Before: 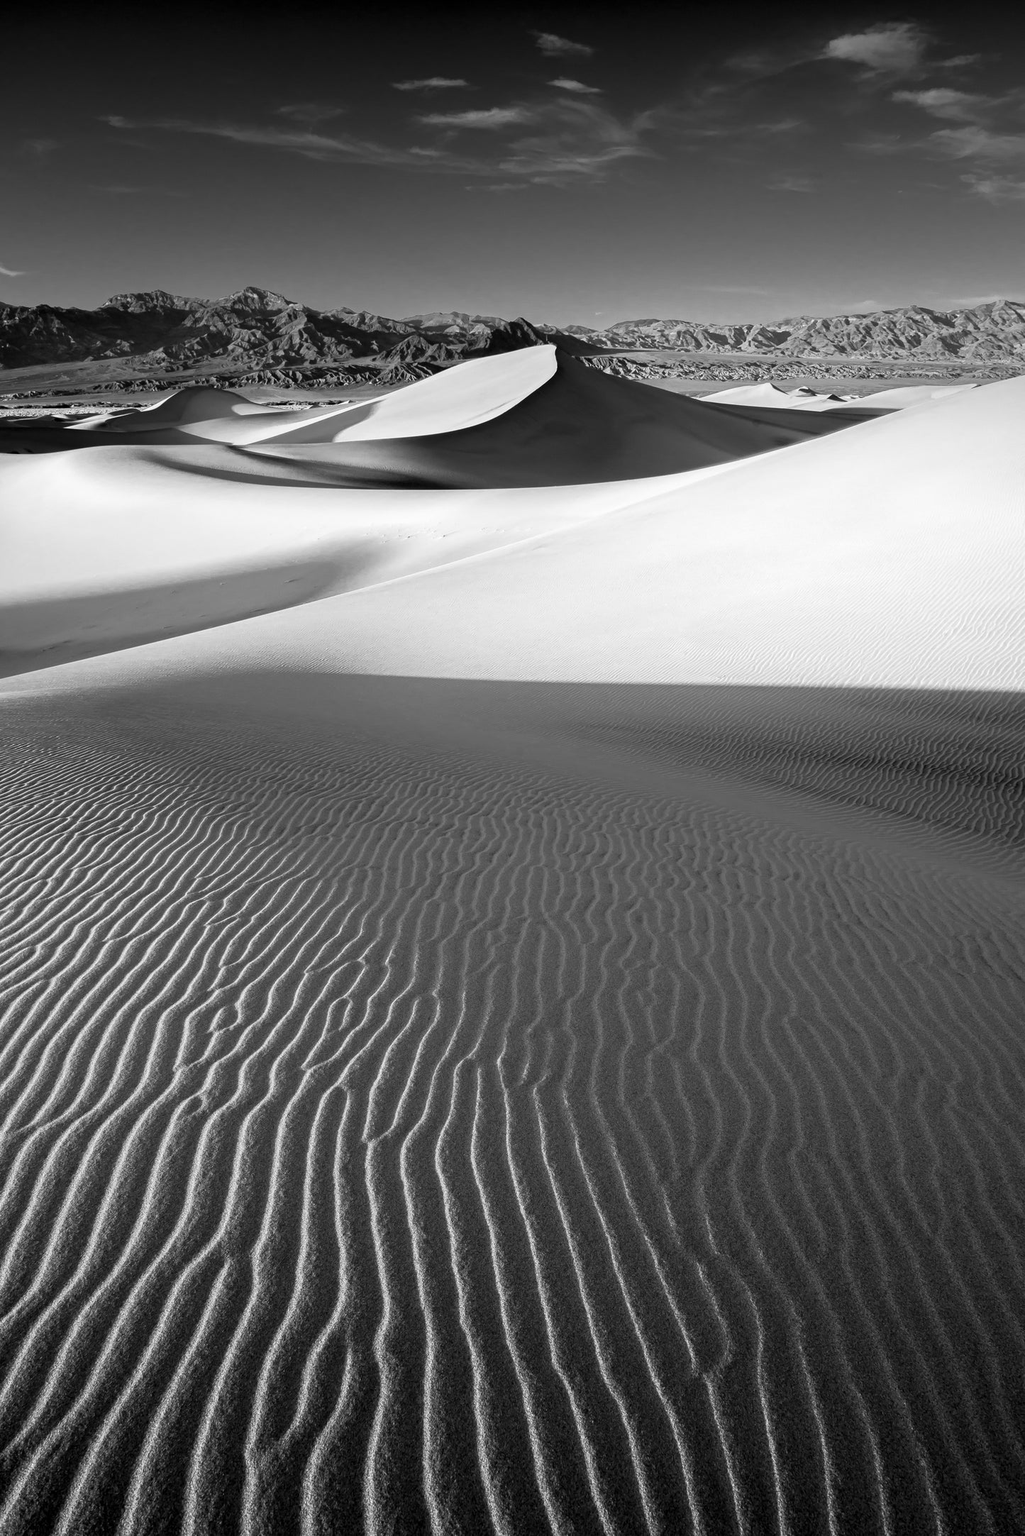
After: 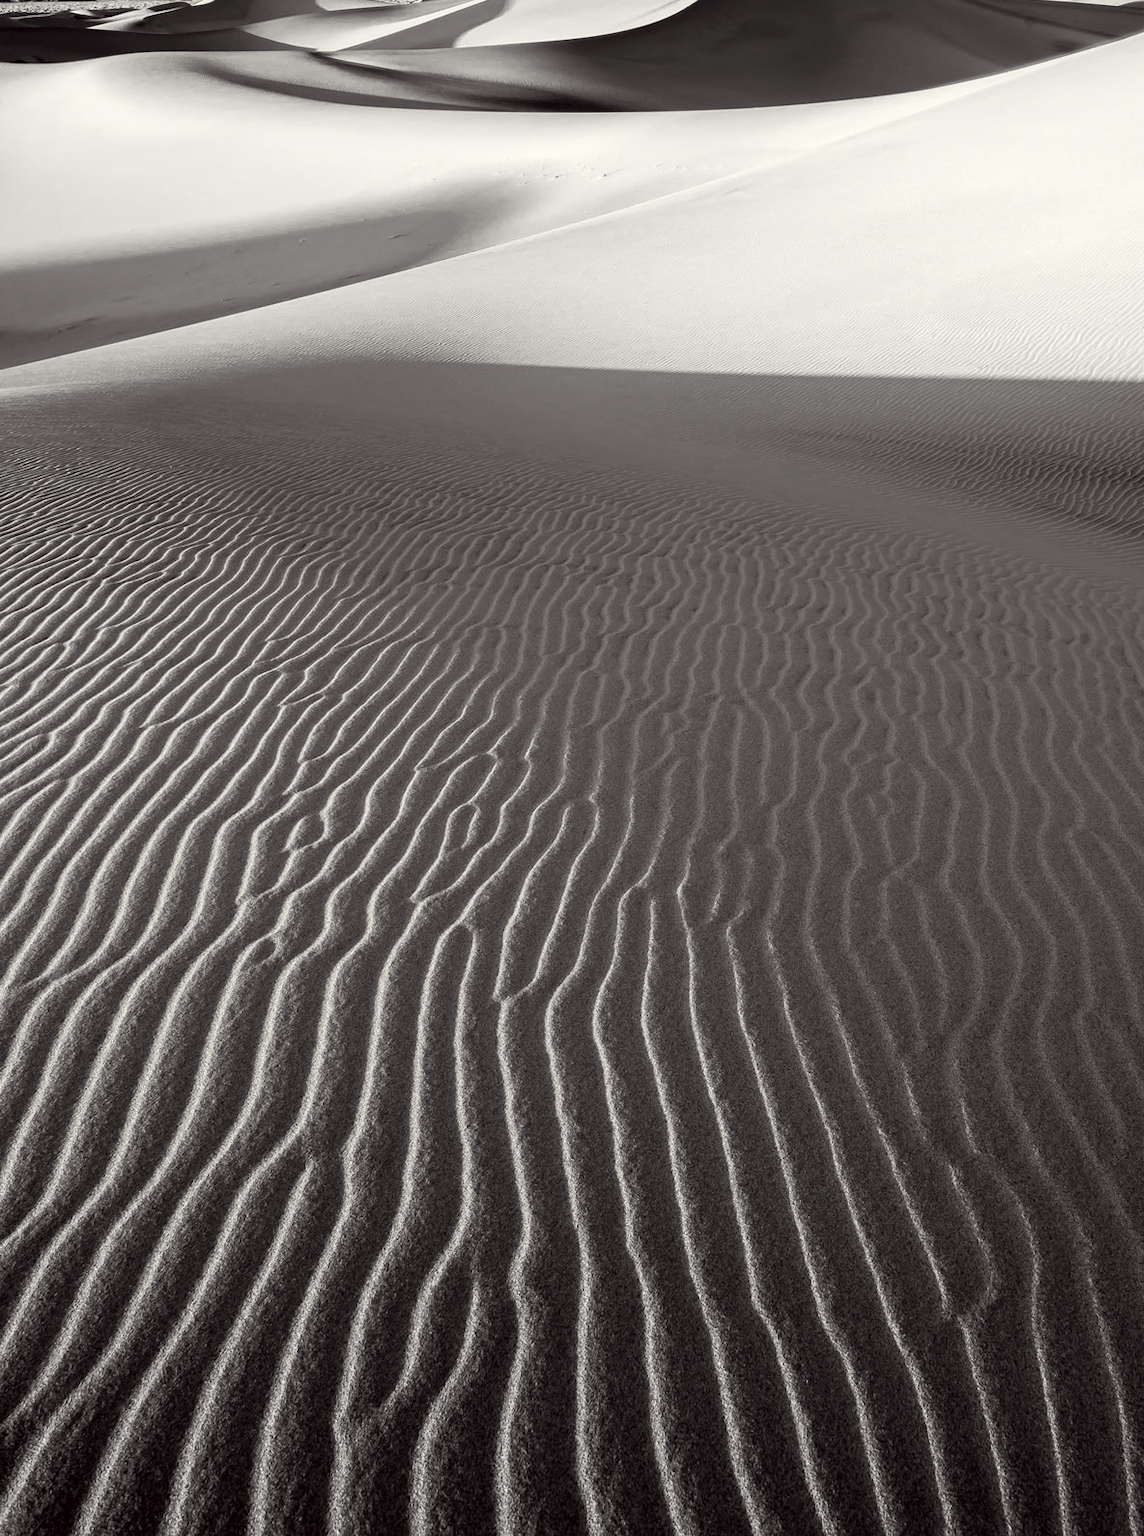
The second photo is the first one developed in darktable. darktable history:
crop: top 26.531%, right 17.959%
color correction: highlights a* -0.95, highlights b* 4.5, shadows a* 3.55
